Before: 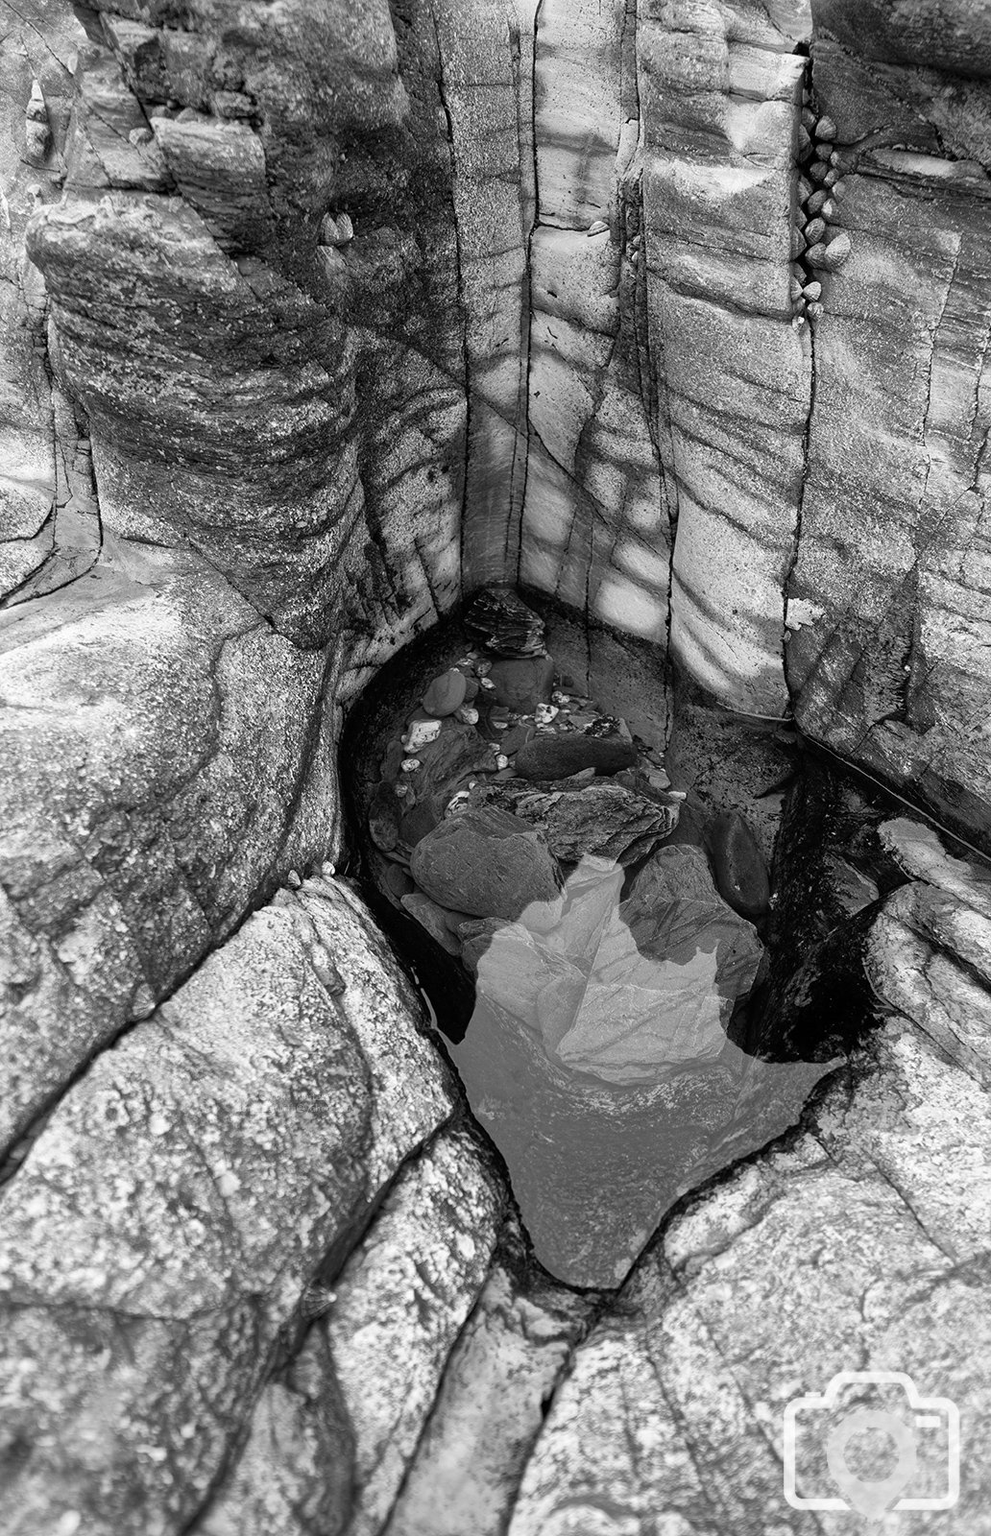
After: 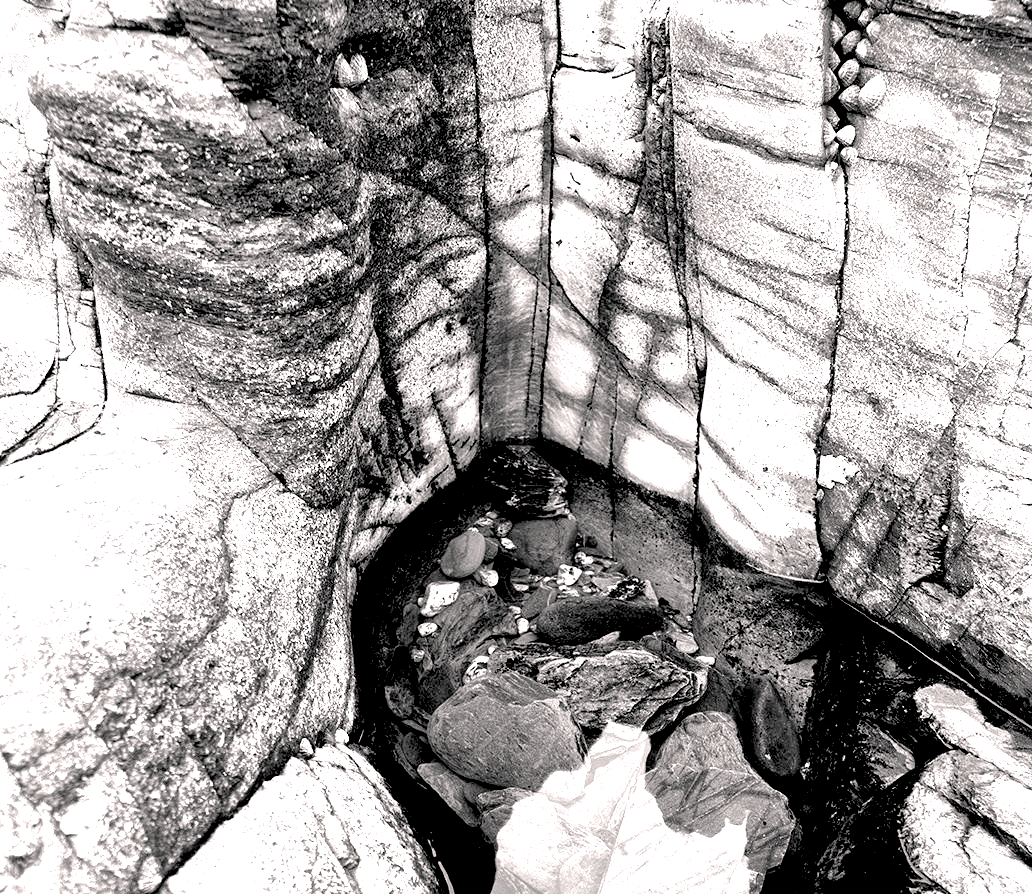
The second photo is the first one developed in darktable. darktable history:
exposure: black level correction 0.015, exposure 1.776 EV, compensate highlight preservation false
color balance rgb: highlights gain › chroma 0.876%, highlights gain › hue 25.67°, perceptual saturation grading › global saturation 25.351%, global vibrance 20%
crop and rotate: top 10.557%, bottom 33.56%
local contrast: highlights 102%, shadows 101%, detail 131%, midtone range 0.2
